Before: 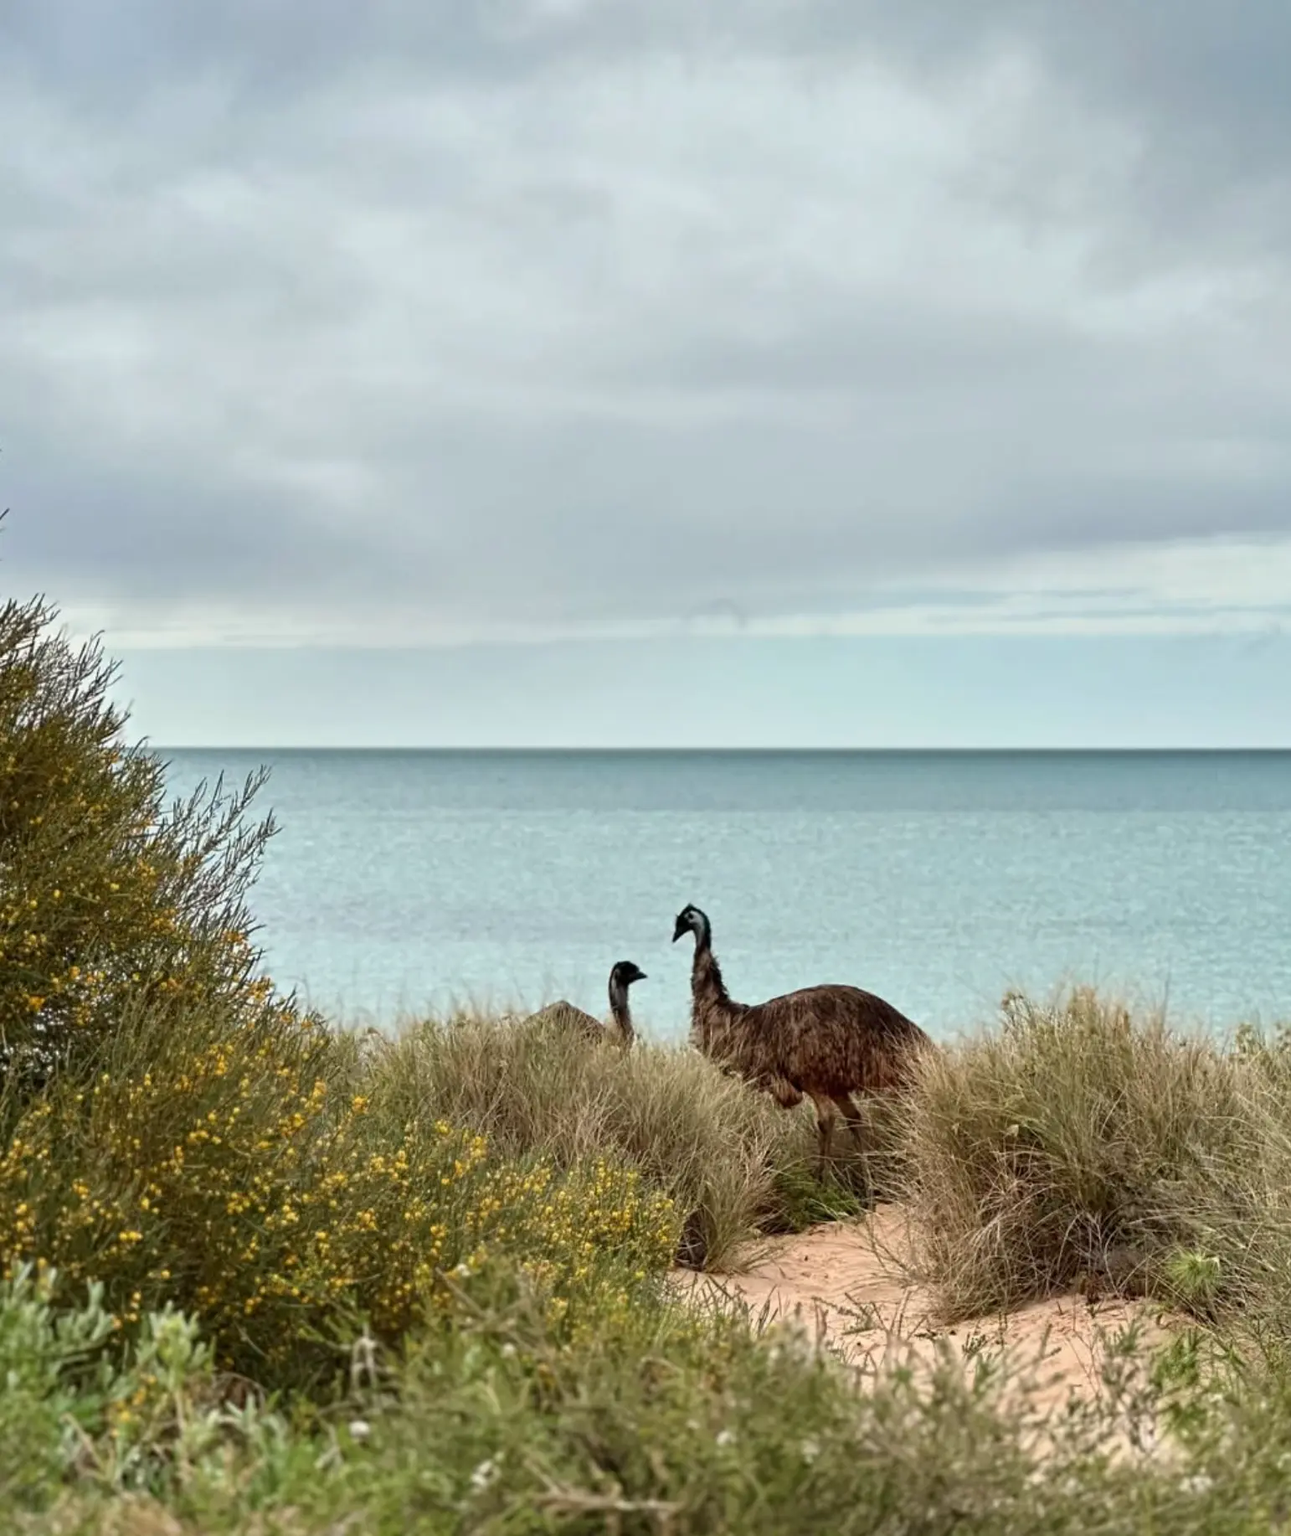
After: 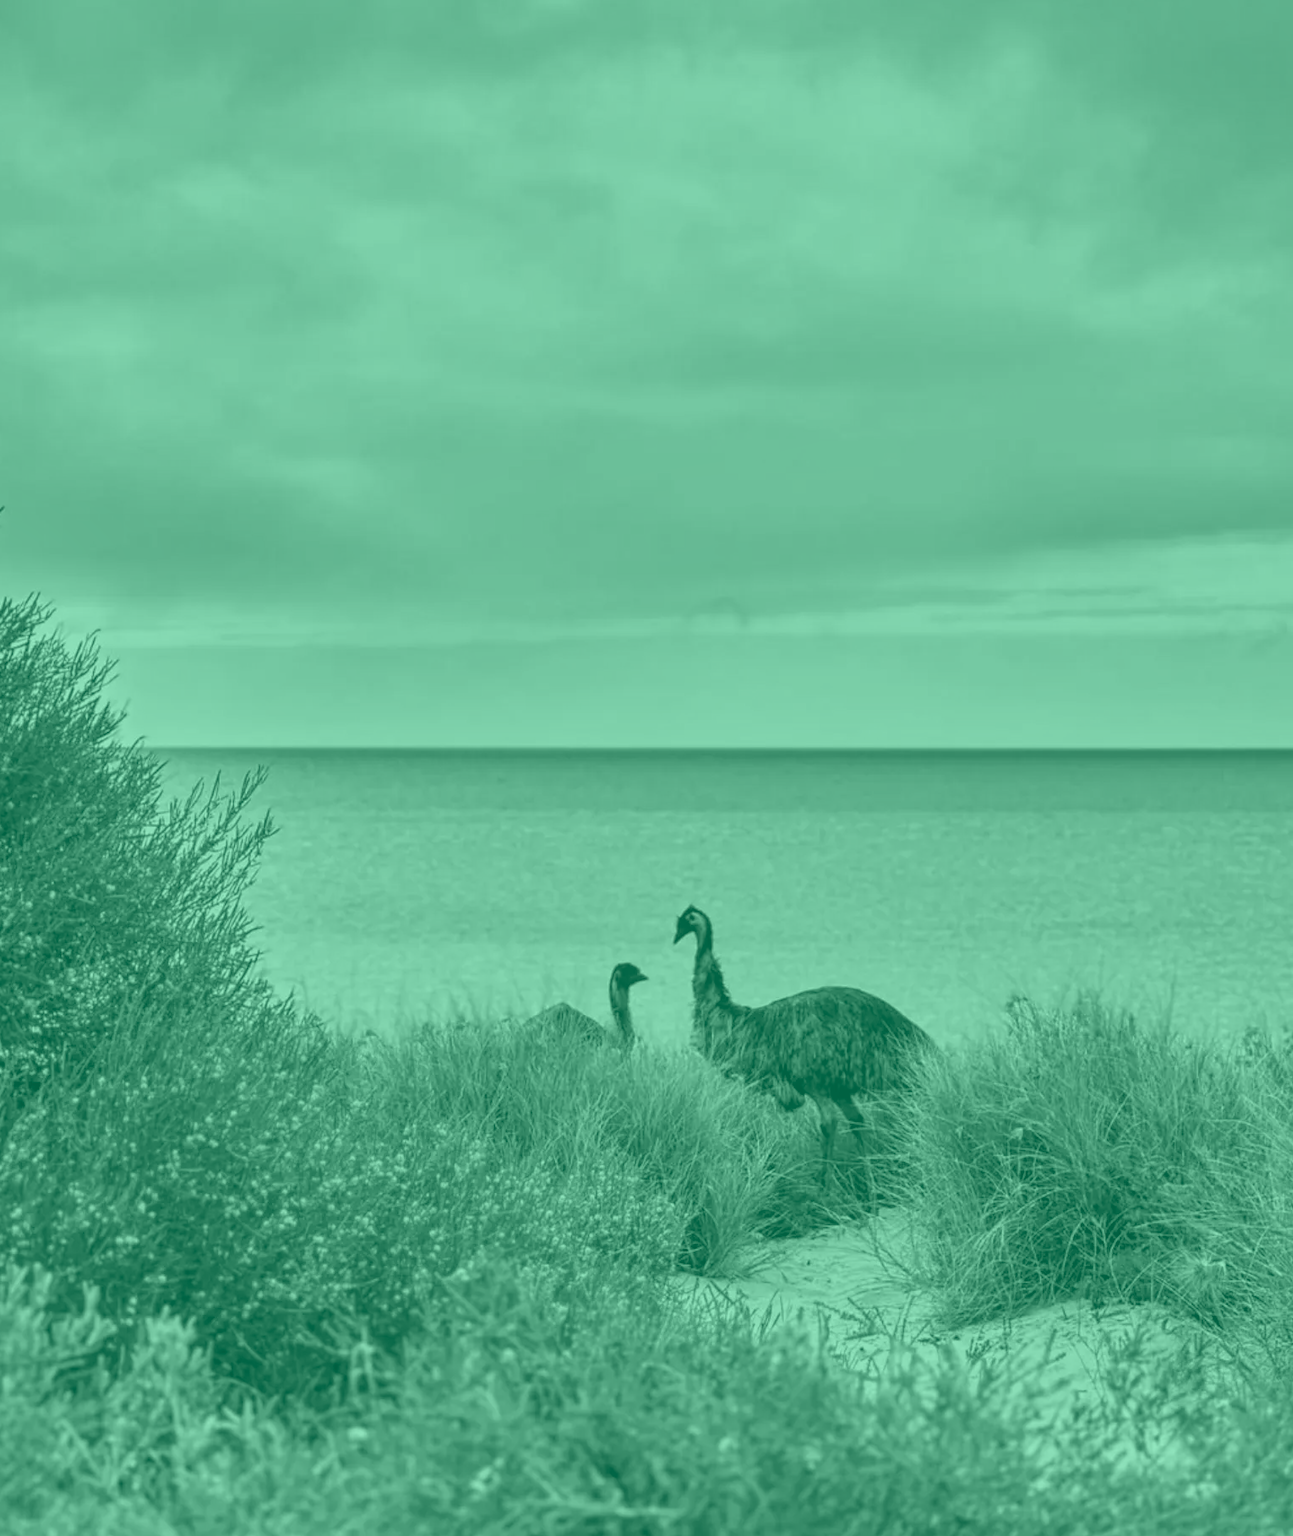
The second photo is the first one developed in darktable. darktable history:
crop: left 0.434%, top 0.485%, right 0.244%, bottom 0.386%
shadows and highlights: shadows 25, highlights -48, soften with gaussian
velvia: strength 27%
colorize: hue 147.6°, saturation 65%, lightness 21.64%
local contrast: on, module defaults
